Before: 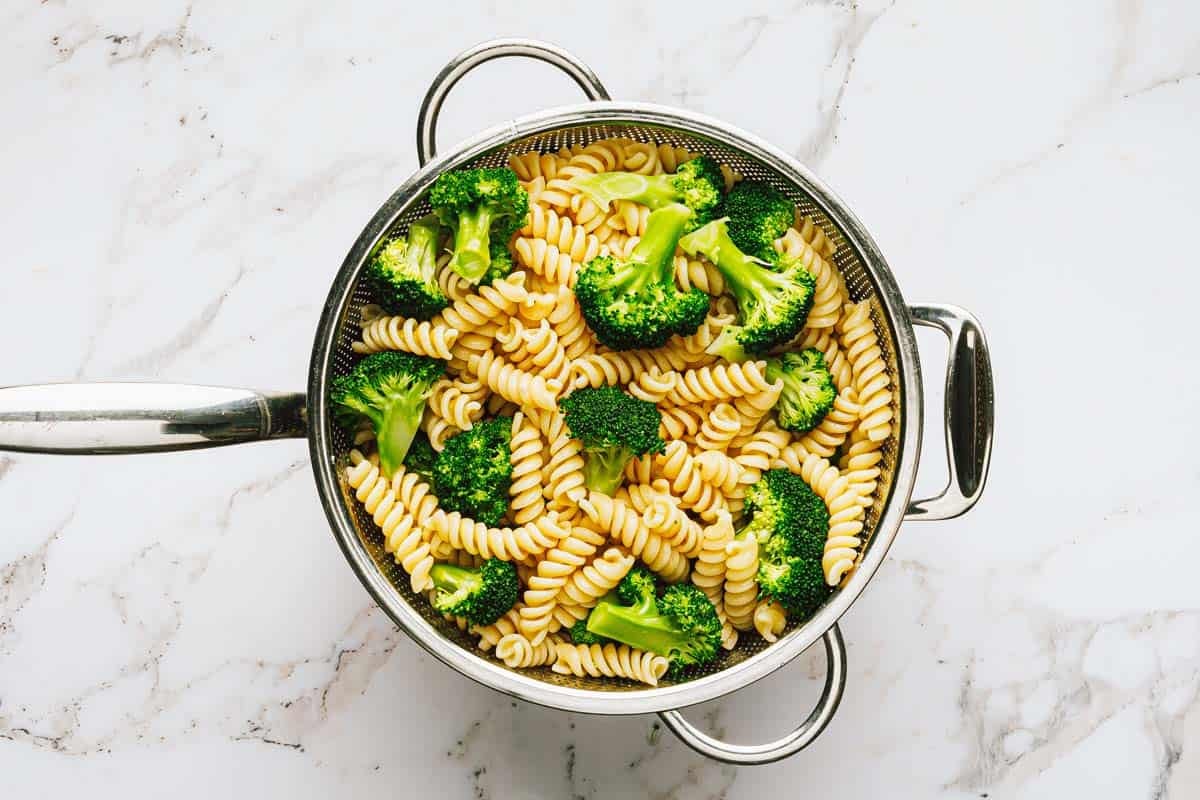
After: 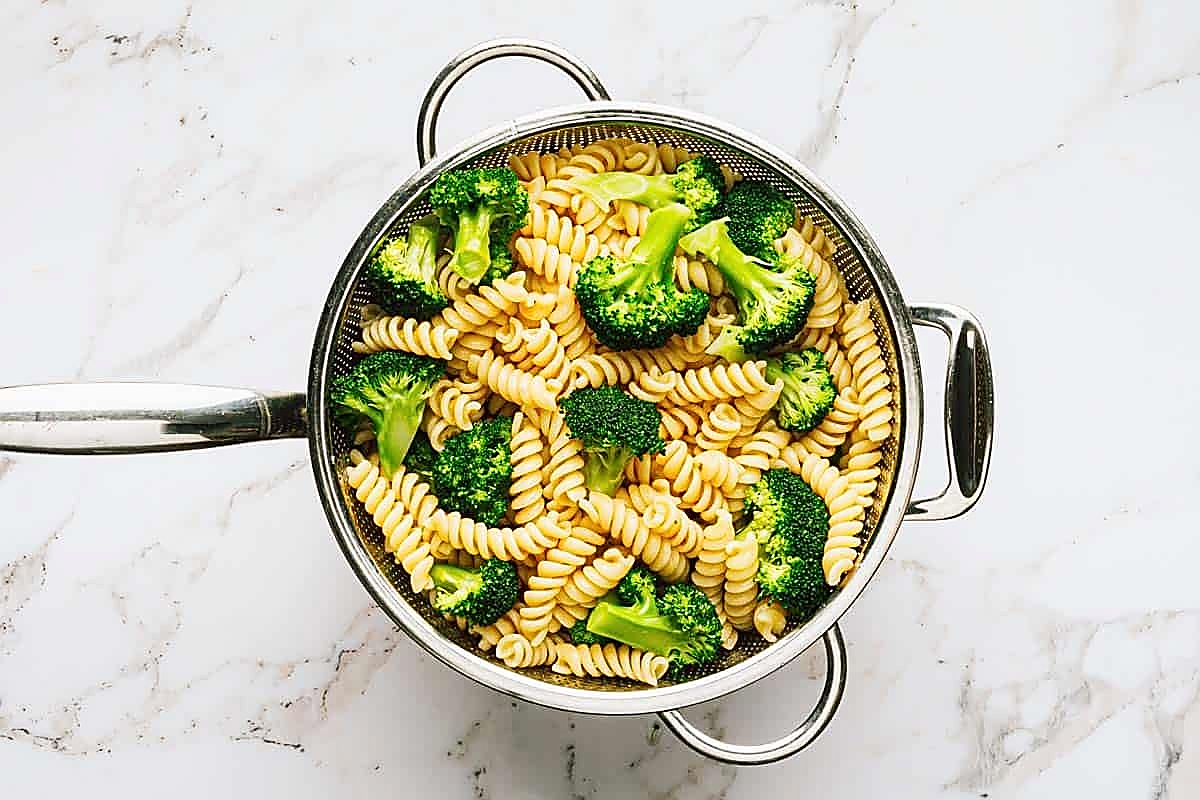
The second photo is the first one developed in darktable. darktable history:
tone equalizer: on, module defaults
sharpen: radius 1.4, amount 1.25, threshold 0.7
contrast brightness saturation: contrast 0.1, brightness 0.02, saturation 0.02
